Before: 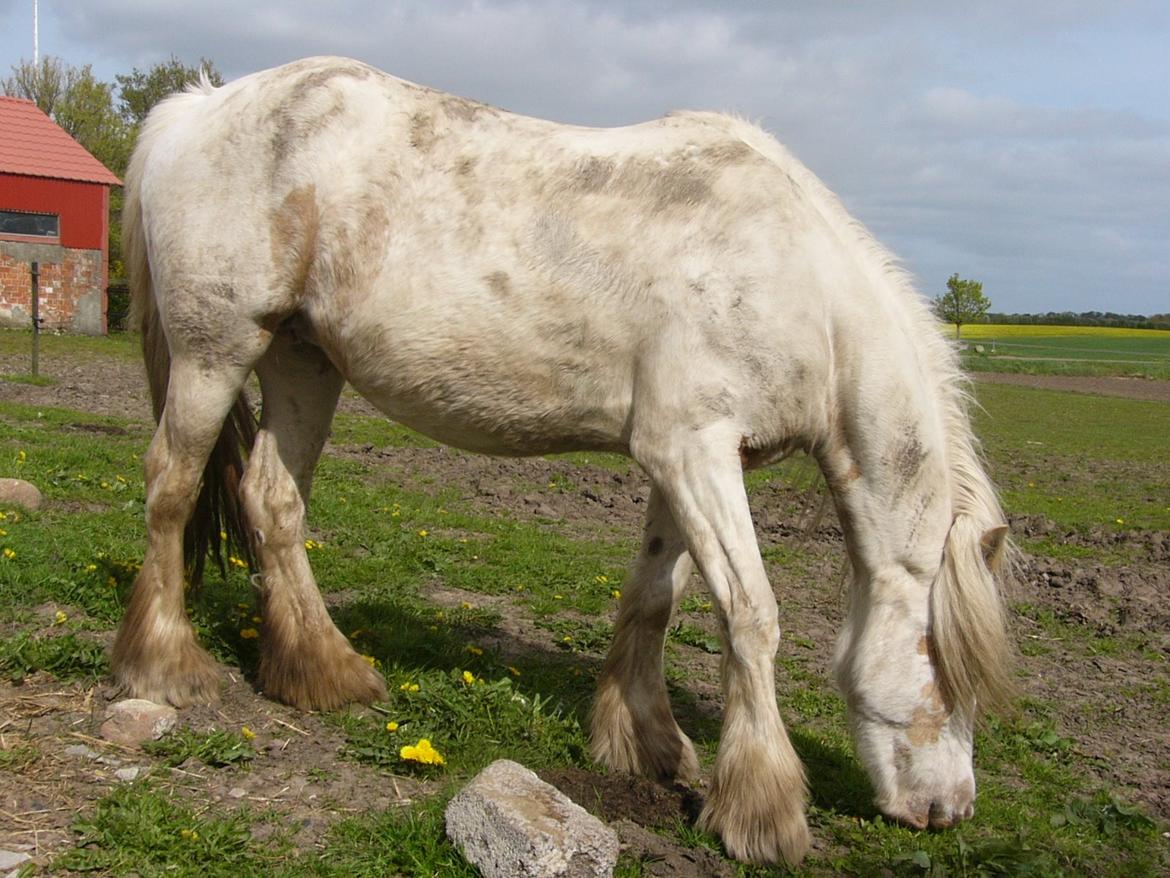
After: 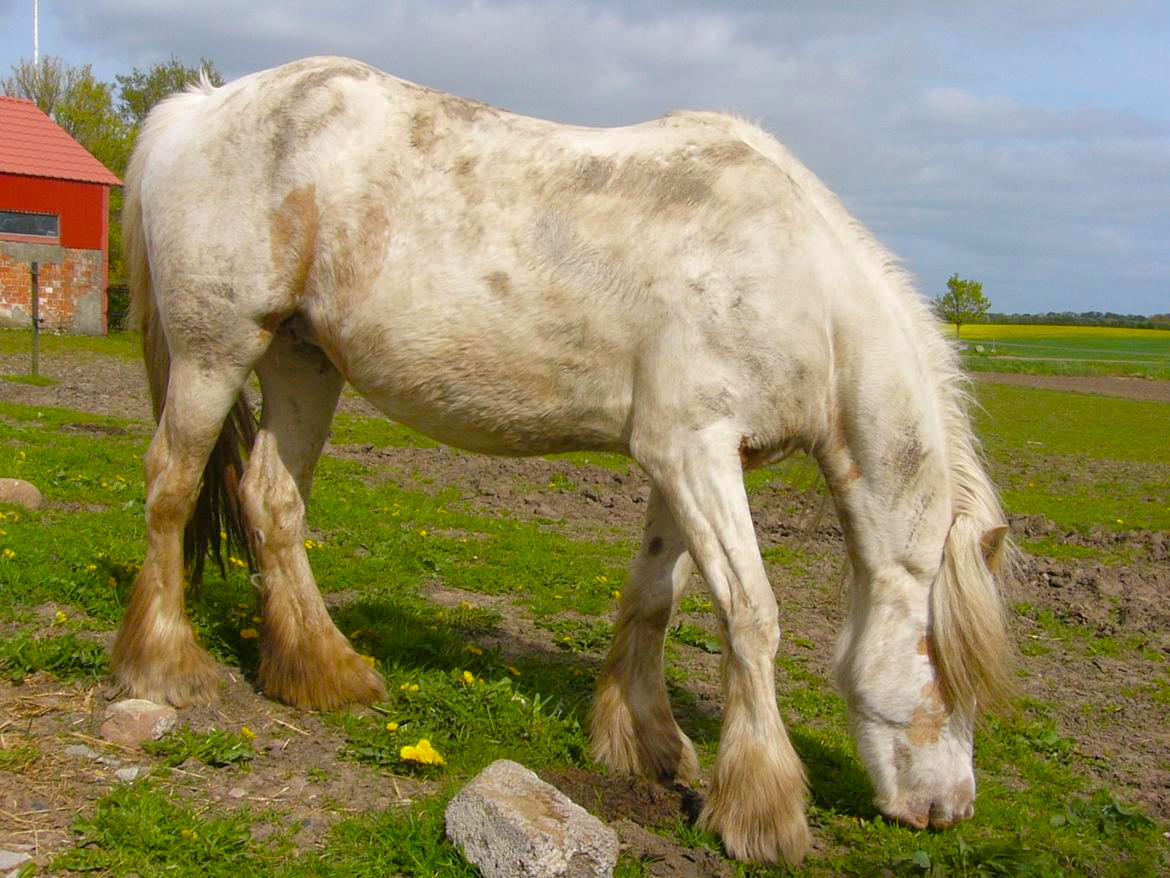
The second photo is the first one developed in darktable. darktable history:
tone equalizer: -8 EV 0.23 EV, -7 EV 0.421 EV, -6 EV 0.445 EV, -5 EV 0.211 EV, -3 EV -0.285 EV, -2 EV -0.391 EV, -1 EV -0.401 EV, +0 EV -0.243 EV, edges refinement/feathering 500, mask exposure compensation -1.57 EV, preserve details no
color balance rgb: power › hue 330°, linear chroma grading › global chroma 24.815%, perceptual saturation grading › global saturation 1.666%, perceptual saturation grading › highlights -1.527%, perceptual saturation grading › mid-tones 3.672%, perceptual saturation grading › shadows 7.892%, perceptual brilliance grading › global brilliance 11.821%
